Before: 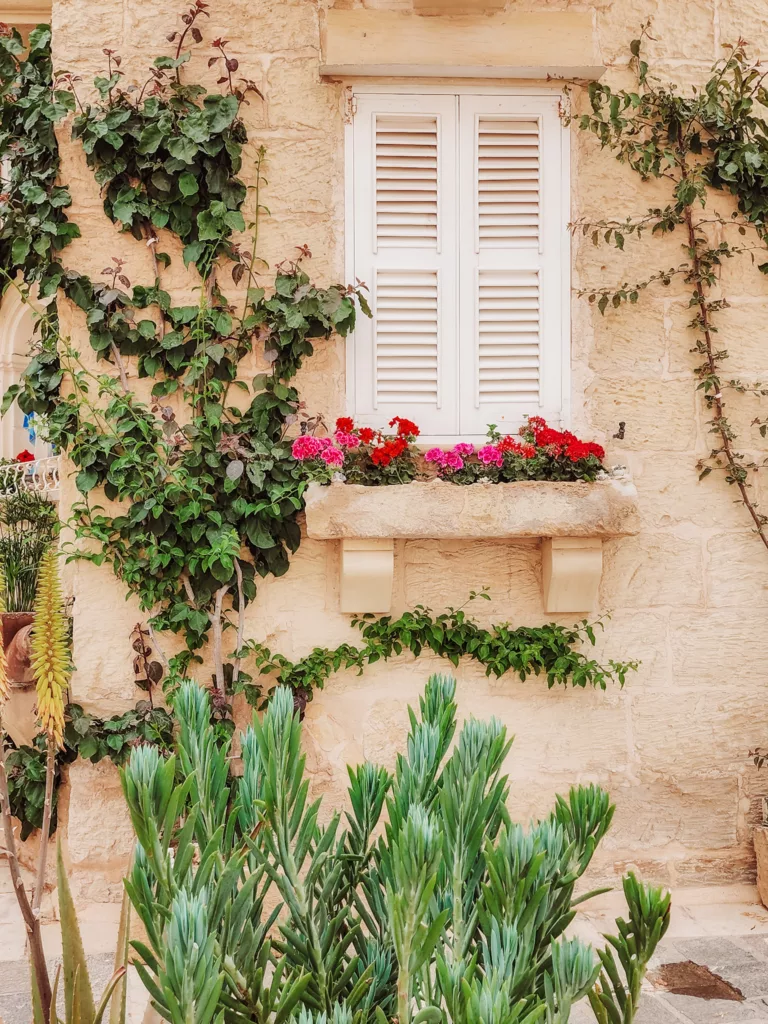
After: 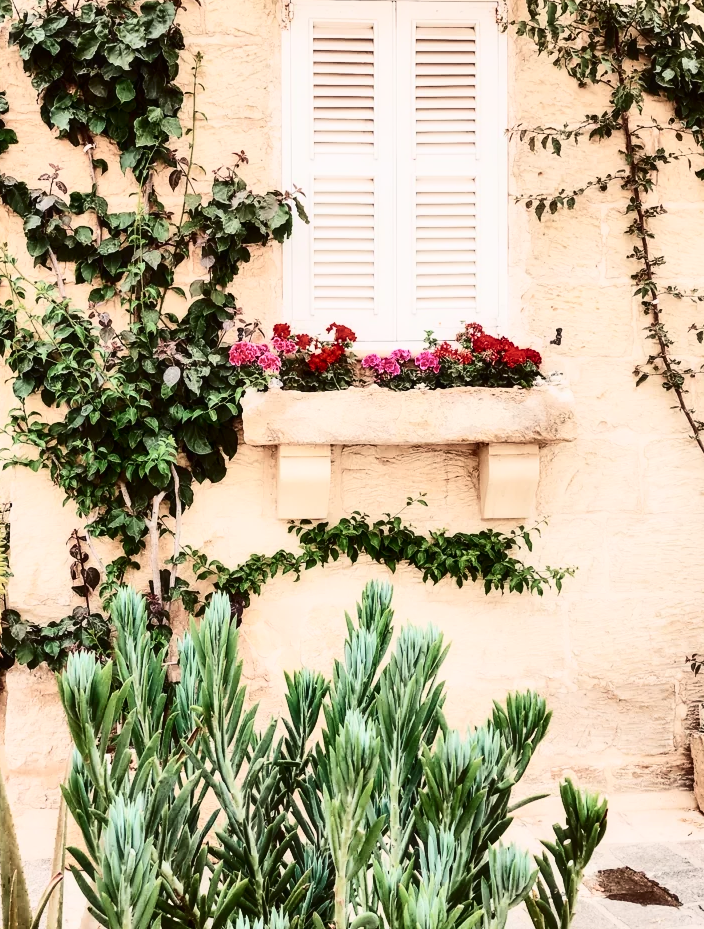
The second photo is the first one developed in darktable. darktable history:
crop and rotate: left 8.262%, top 9.226%
haze removal: strength -0.05
contrast brightness saturation: contrast 0.5, saturation -0.1
